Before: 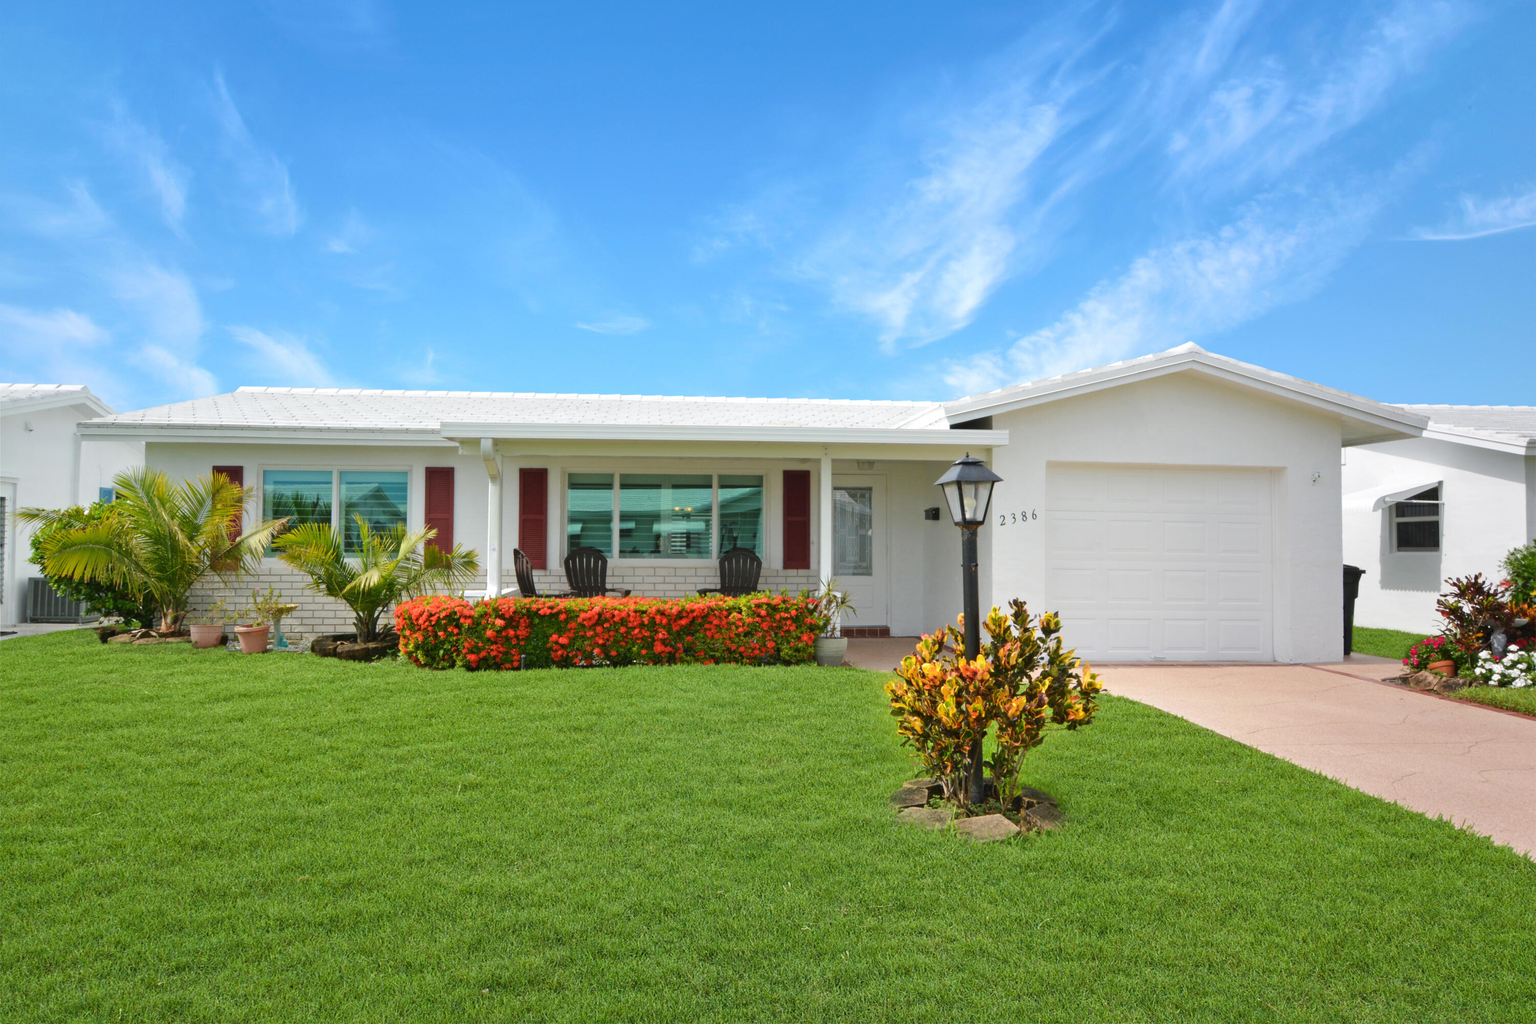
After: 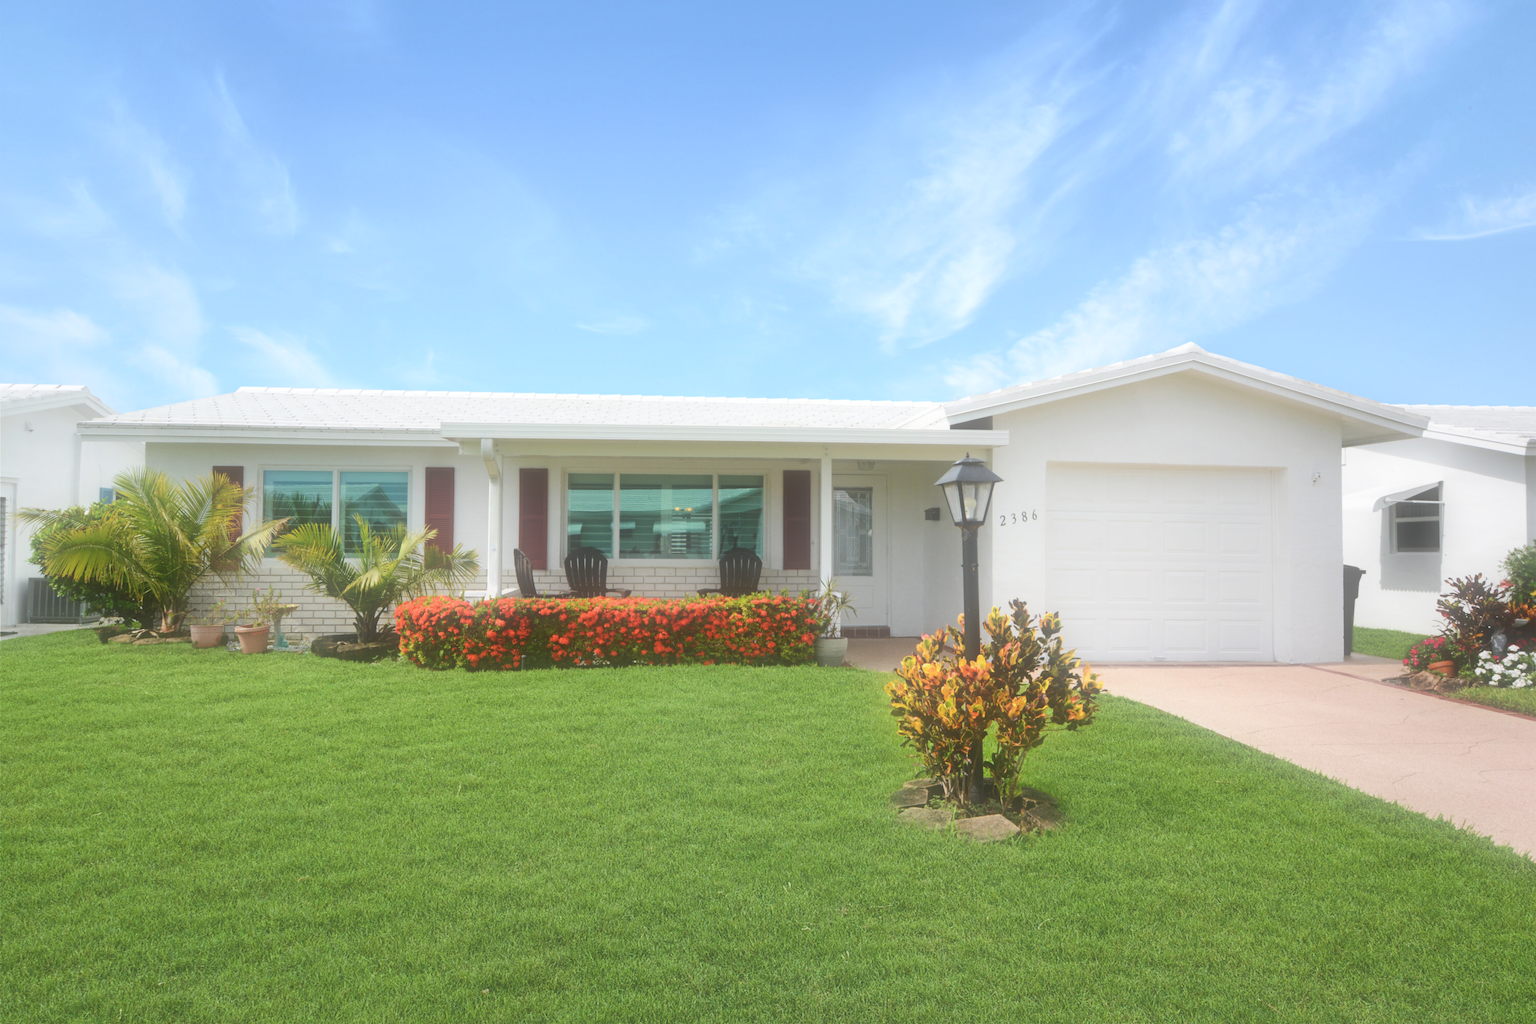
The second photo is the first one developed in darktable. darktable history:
soften: size 60.24%, saturation 65.46%, brightness 0.506 EV, mix 25.7%
contrast brightness saturation: contrast 0.15, brightness 0.05
